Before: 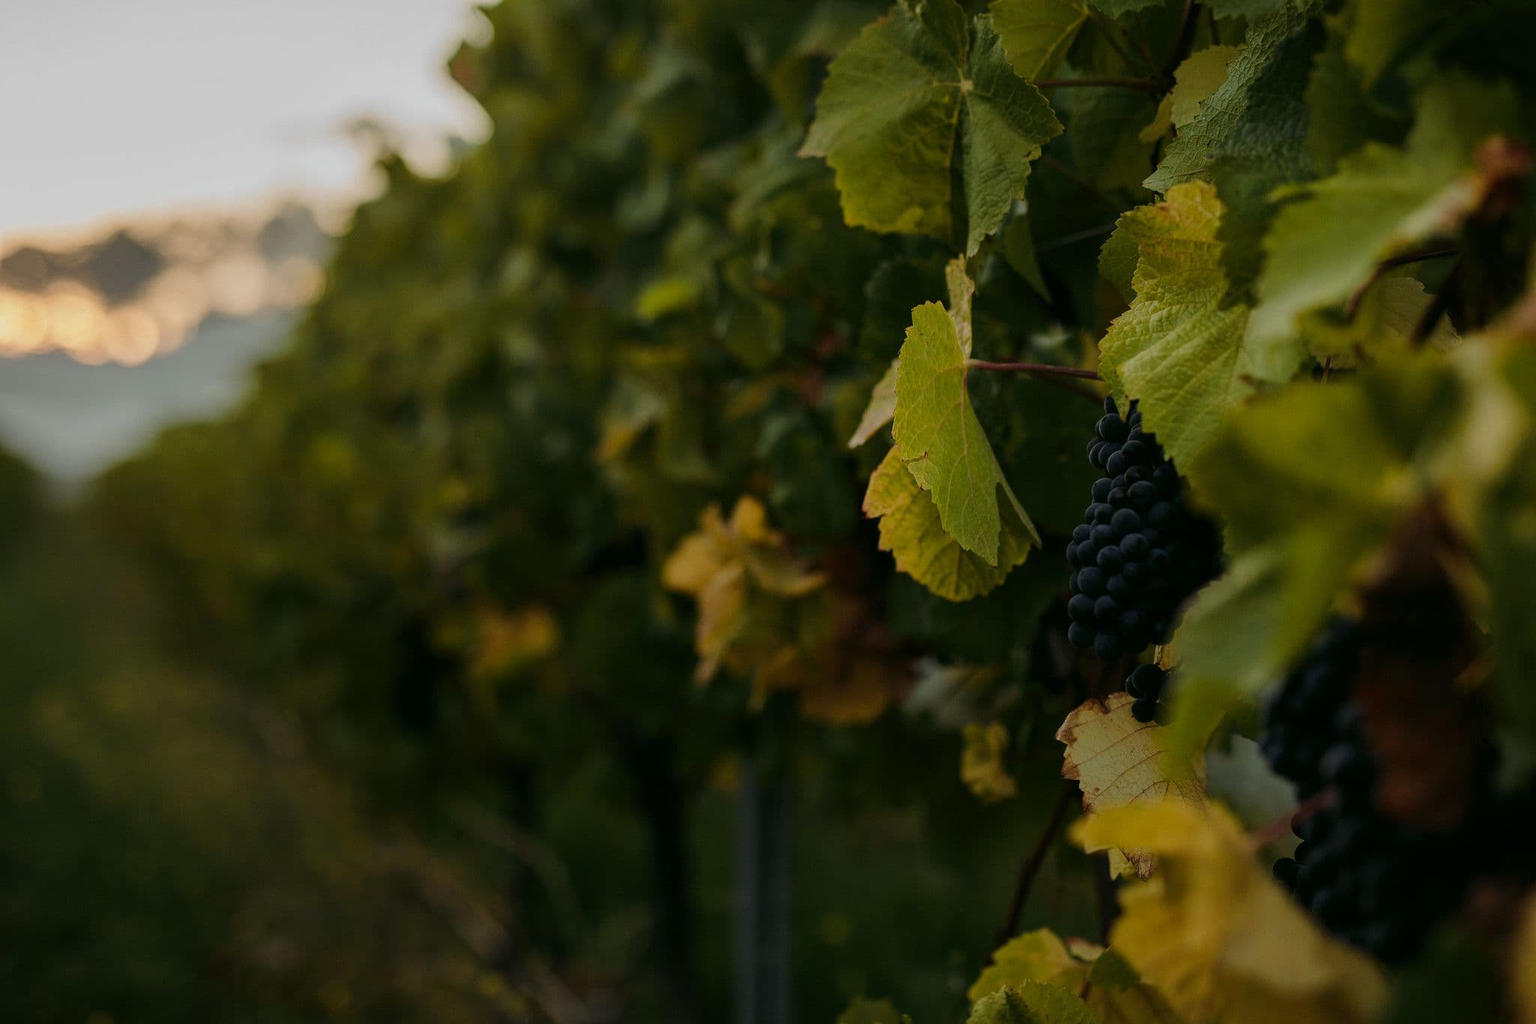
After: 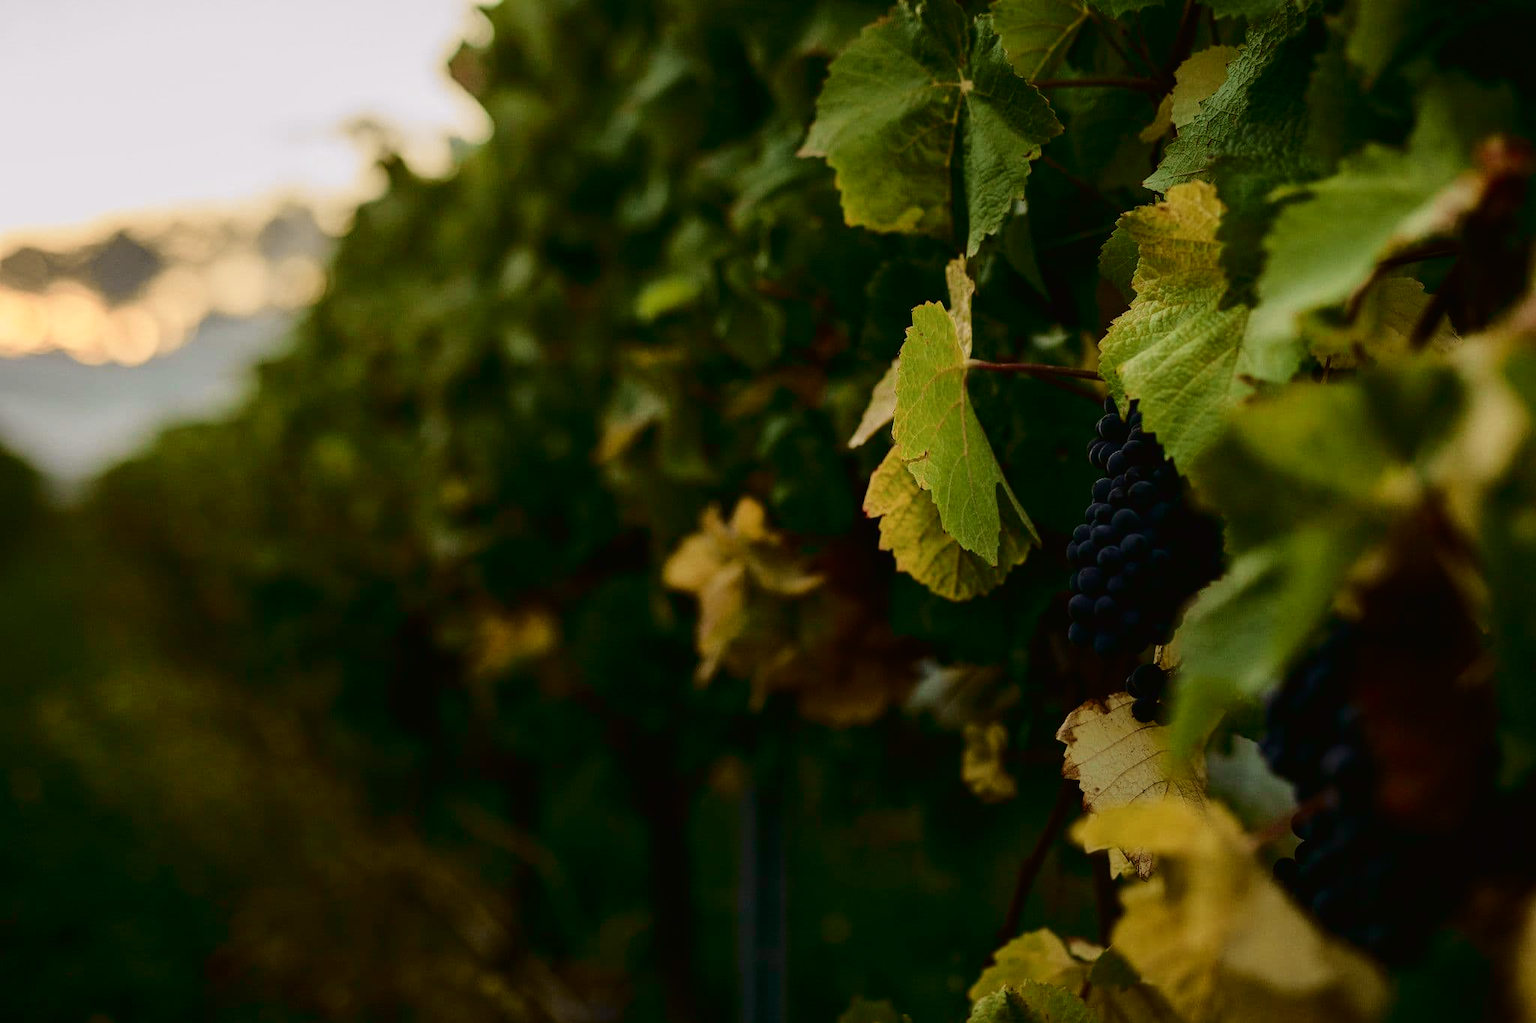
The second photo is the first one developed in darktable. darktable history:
tone curve: curves: ch0 [(0, 0.011) (0.053, 0.026) (0.174, 0.115) (0.398, 0.444) (0.673, 0.775) (0.829, 0.906) (0.991, 0.981)]; ch1 [(0, 0) (0.276, 0.206) (0.409, 0.383) (0.473, 0.458) (0.492, 0.501) (0.512, 0.513) (0.54, 0.543) (0.585, 0.617) (0.659, 0.686) (0.78, 0.8) (1, 1)]; ch2 [(0, 0) (0.438, 0.449) (0.473, 0.469) (0.503, 0.5) (0.523, 0.534) (0.562, 0.594) (0.612, 0.635) (0.695, 0.713) (1, 1)], color space Lab, independent channels, preserve colors none
